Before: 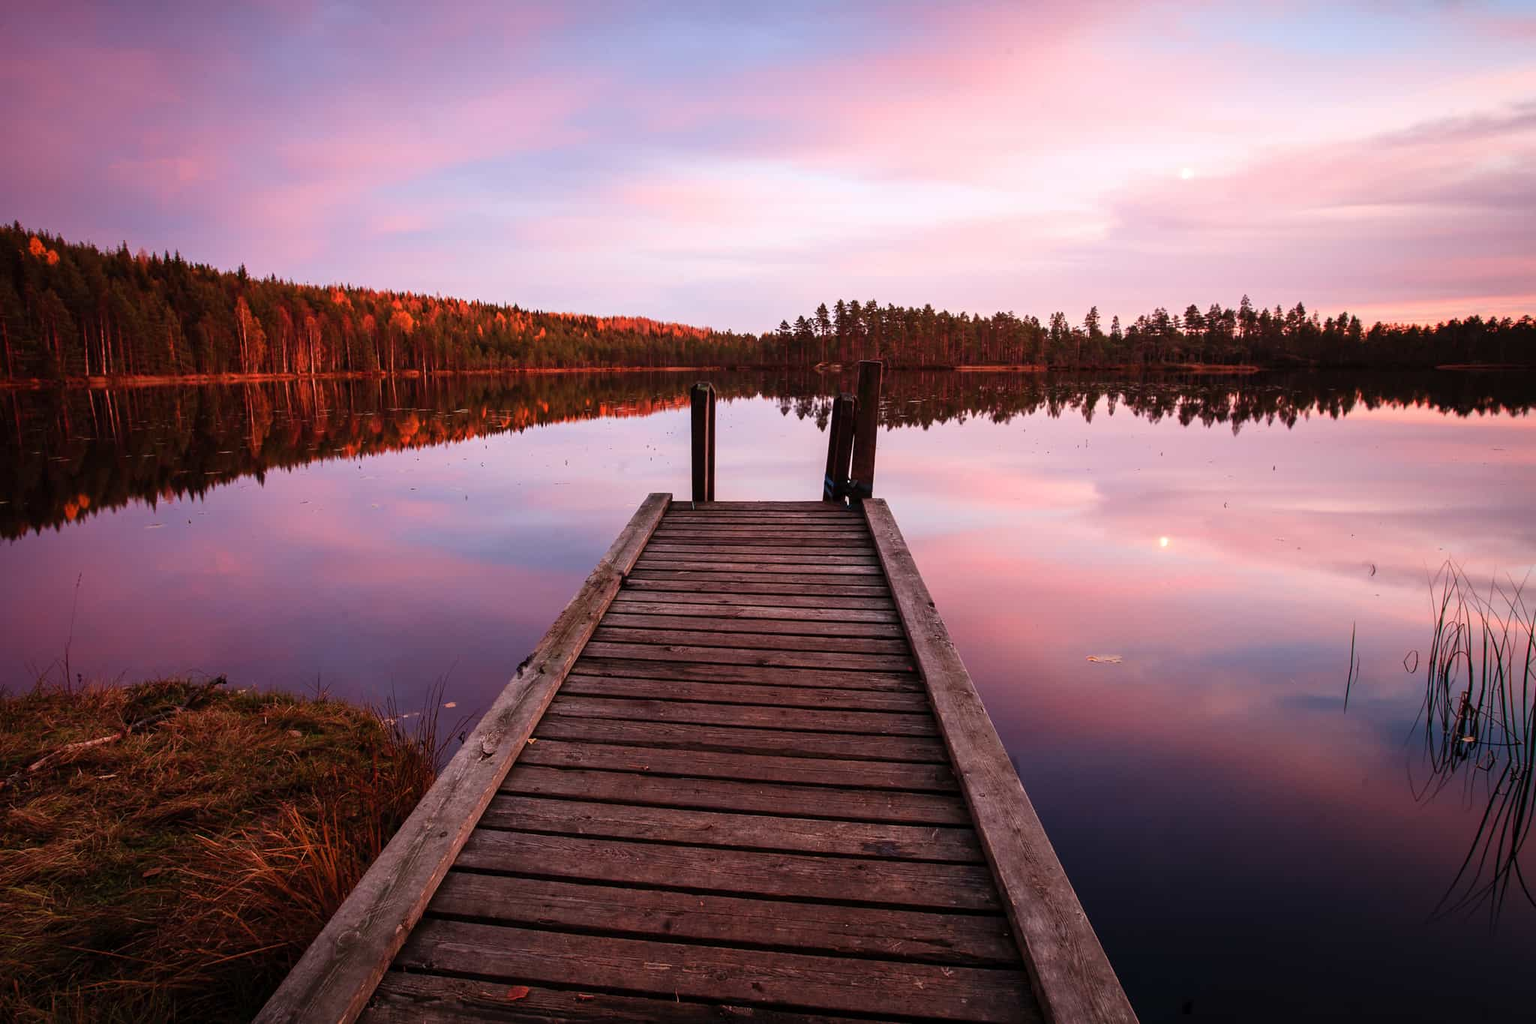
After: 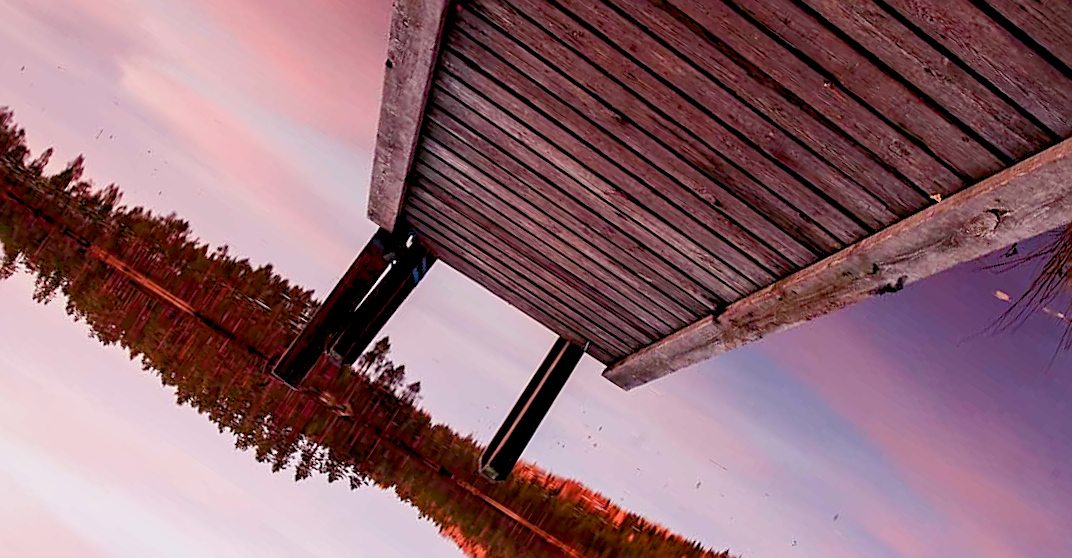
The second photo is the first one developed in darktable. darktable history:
sharpen: on, module defaults
crop and rotate: angle 147.51°, left 9.18%, top 15.56%, right 4.419%, bottom 16.978%
color balance rgb: shadows lift › chroma 4.234%, shadows lift › hue 255.14°, global offset › luminance -0.47%, linear chroma grading › global chroma 9.802%, perceptual saturation grading › global saturation -0.148%, perceptual saturation grading › highlights -30.725%, perceptual saturation grading › shadows 19.811%, contrast -29.53%
tone equalizer: -8 EV -0.714 EV, -7 EV -0.718 EV, -6 EV -0.564 EV, -5 EV -0.373 EV, -3 EV 0.381 EV, -2 EV 0.6 EV, -1 EV 0.686 EV, +0 EV 0.73 EV, edges refinement/feathering 500, mask exposure compensation -1.57 EV, preserve details no
